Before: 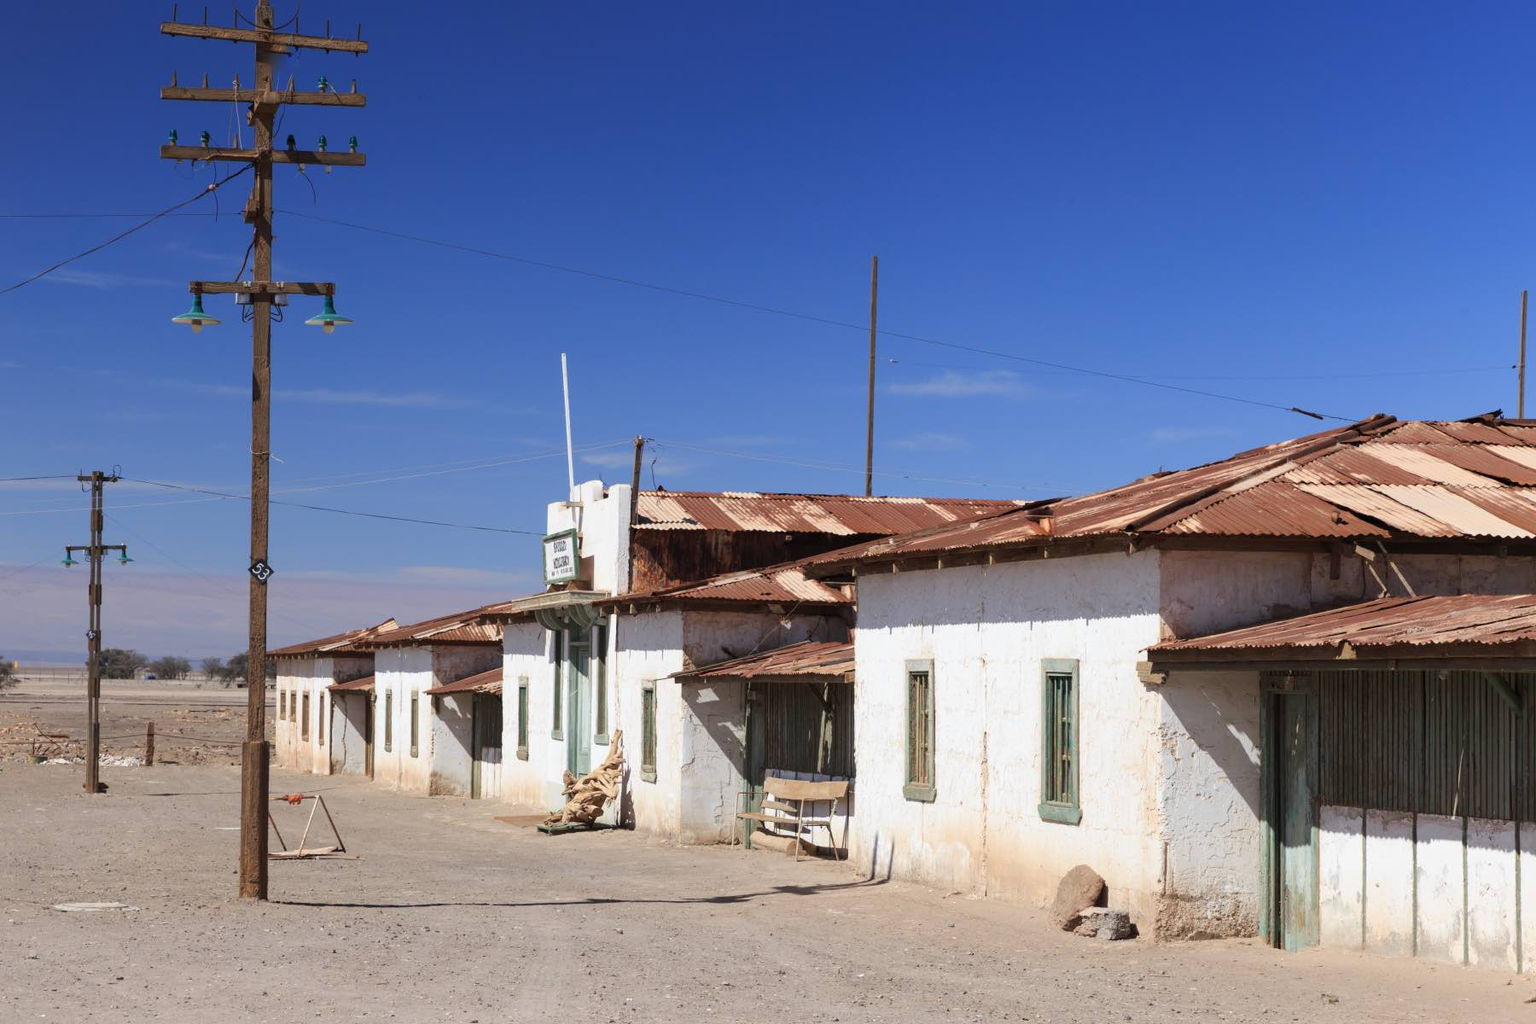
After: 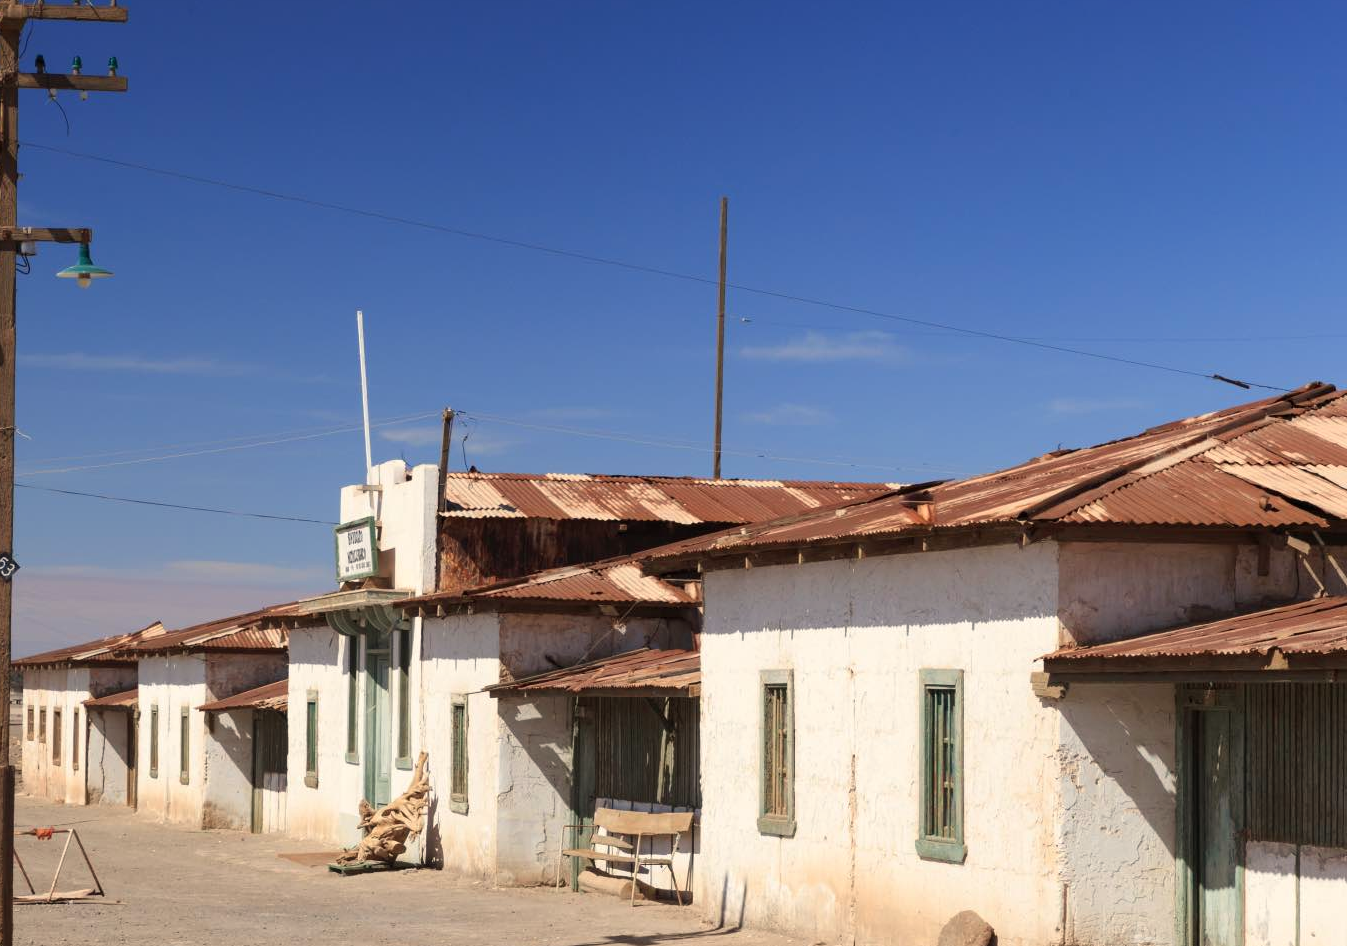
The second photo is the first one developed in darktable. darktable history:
white balance: red 1.045, blue 0.932
crop: left 16.768%, top 8.653%, right 8.362%, bottom 12.485%
tone equalizer: on, module defaults
